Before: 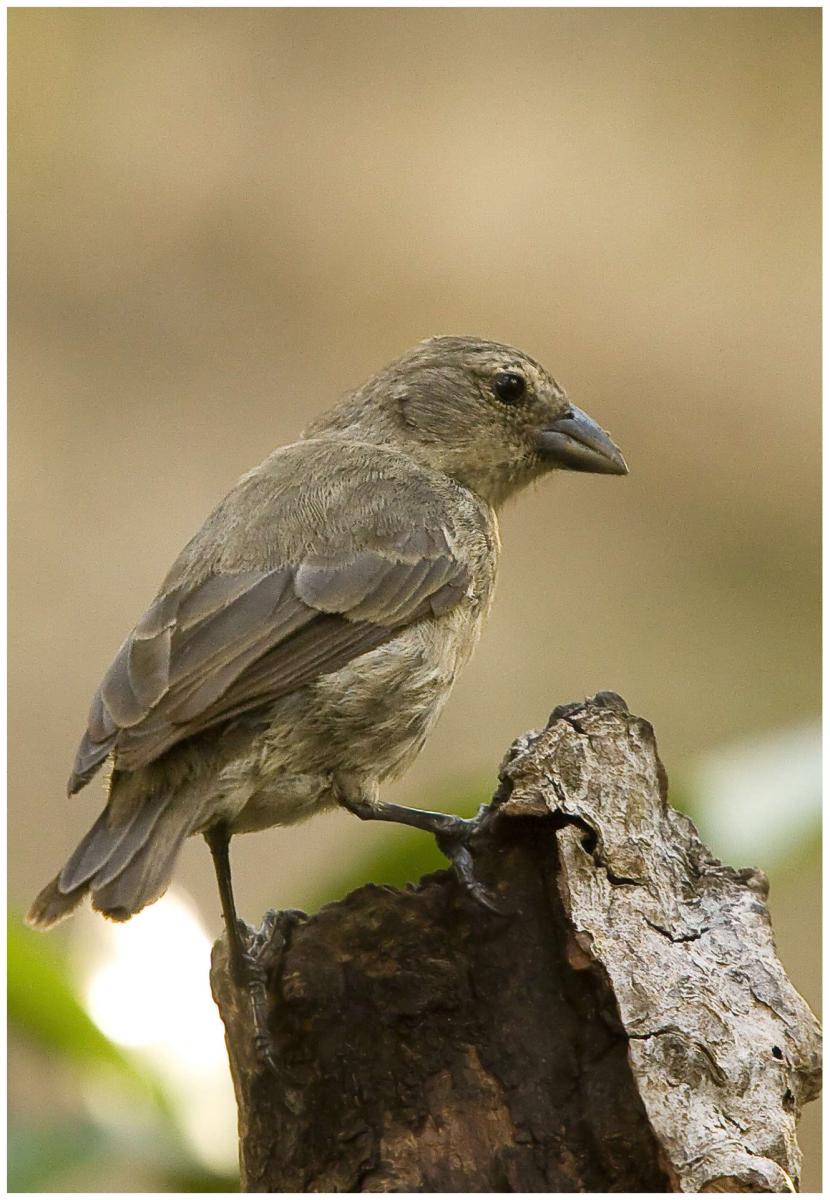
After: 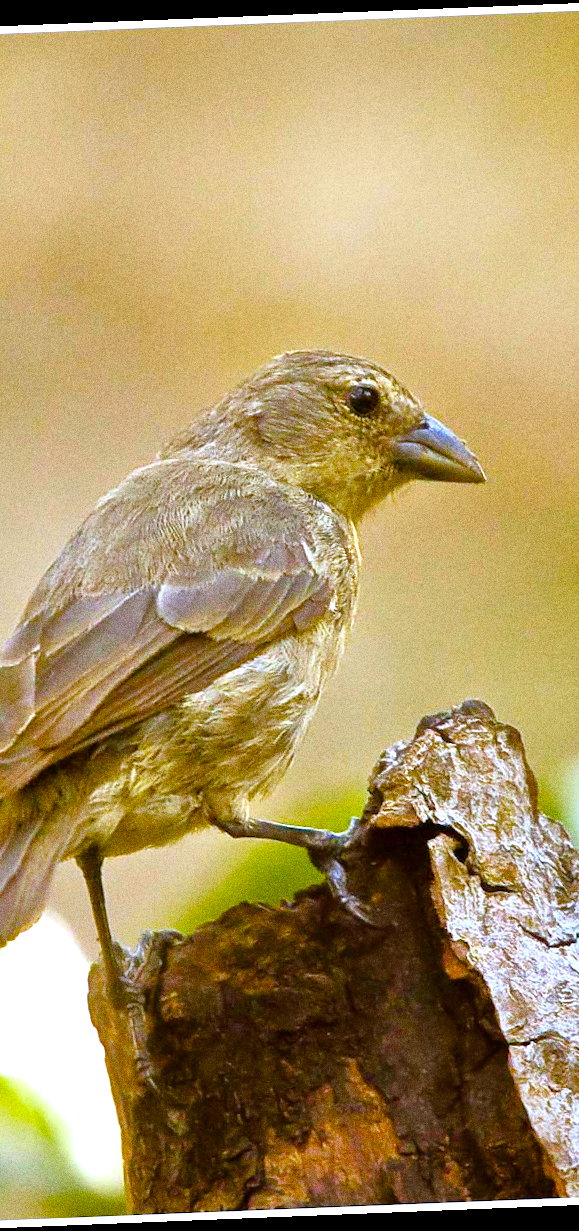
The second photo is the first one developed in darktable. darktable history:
crop and rotate: left 18.442%, right 15.508%
rotate and perspective: rotation -2.29°, automatic cropping off
rgb levels: mode RGB, independent channels, levels [[0, 0.5, 1], [0, 0.521, 1], [0, 0.536, 1]]
white balance: red 0.948, green 1.02, blue 1.176
color balance rgb: linear chroma grading › shadows 10%, linear chroma grading › highlights 10%, linear chroma grading › global chroma 15%, linear chroma grading › mid-tones 15%, perceptual saturation grading › global saturation 40%, perceptual saturation grading › highlights -25%, perceptual saturation grading › mid-tones 35%, perceptual saturation grading › shadows 35%, perceptual brilliance grading › global brilliance 11.29%, global vibrance 11.29%
grain: coarseness 0.09 ISO, strength 40%
tone equalizer: -7 EV 0.15 EV, -6 EV 0.6 EV, -5 EV 1.15 EV, -4 EV 1.33 EV, -3 EV 1.15 EV, -2 EV 0.6 EV, -1 EV 0.15 EV, mask exposure compensation -0.5 EV
